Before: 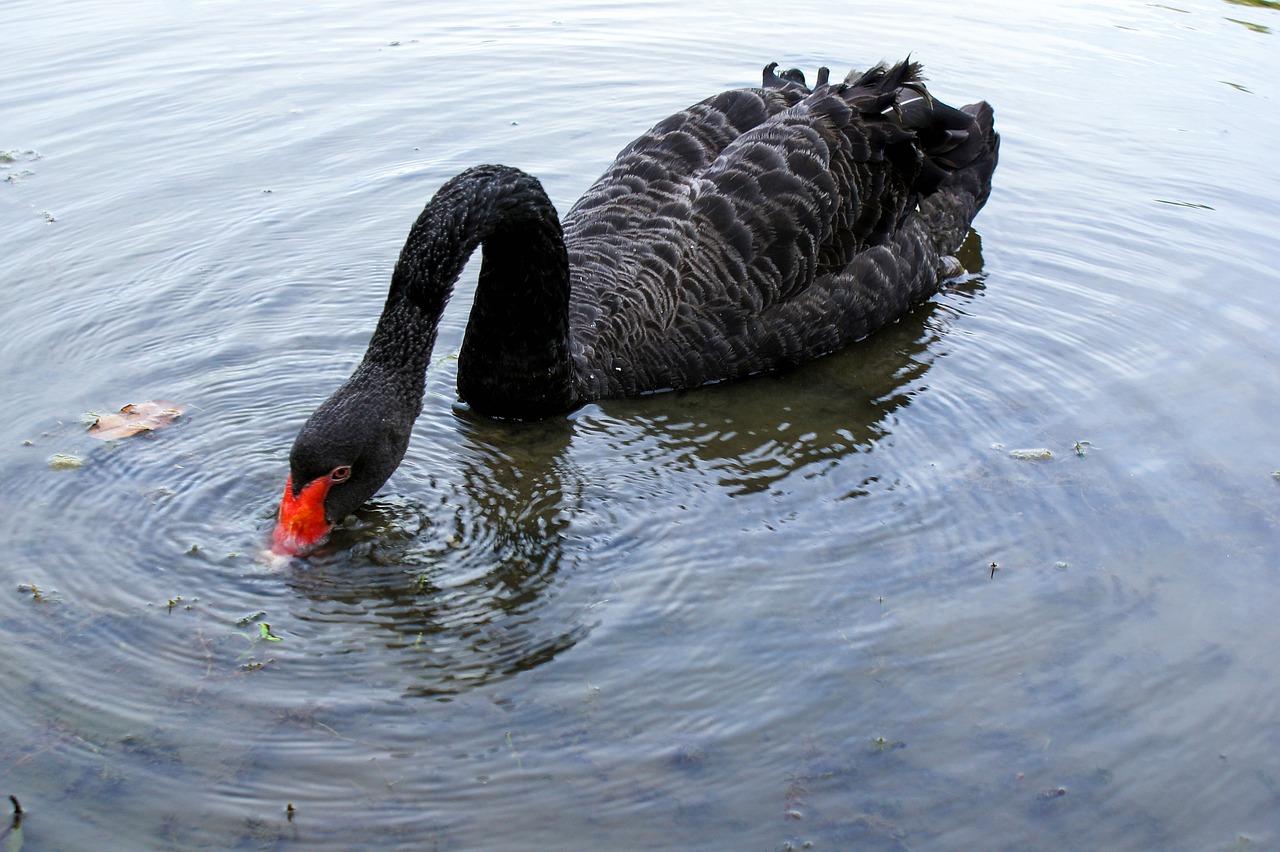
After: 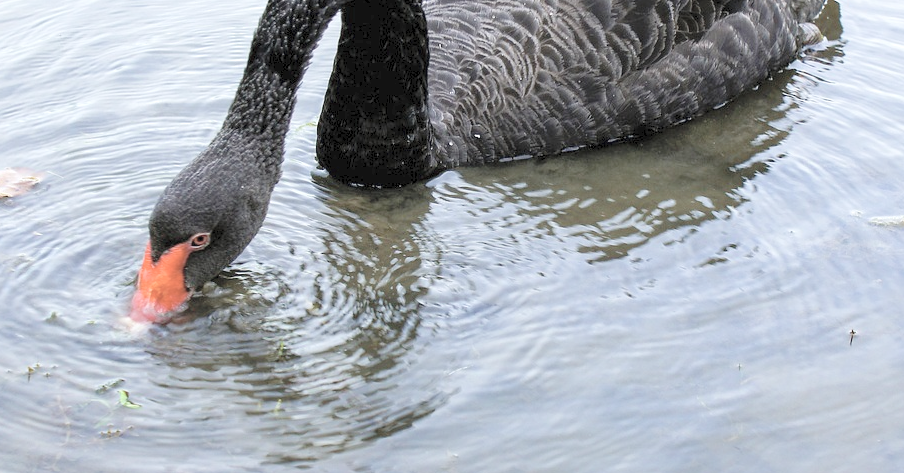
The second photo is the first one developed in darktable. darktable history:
crop: left 11.077%, top 27.385%, right 18.269%, bottom 16.984%
contrast brightness saturation: brightness 0.187, saturation -0.506
velvia: strength 15.08%
levels: black 0.085%, levels [0, 0.397, 0.955]
